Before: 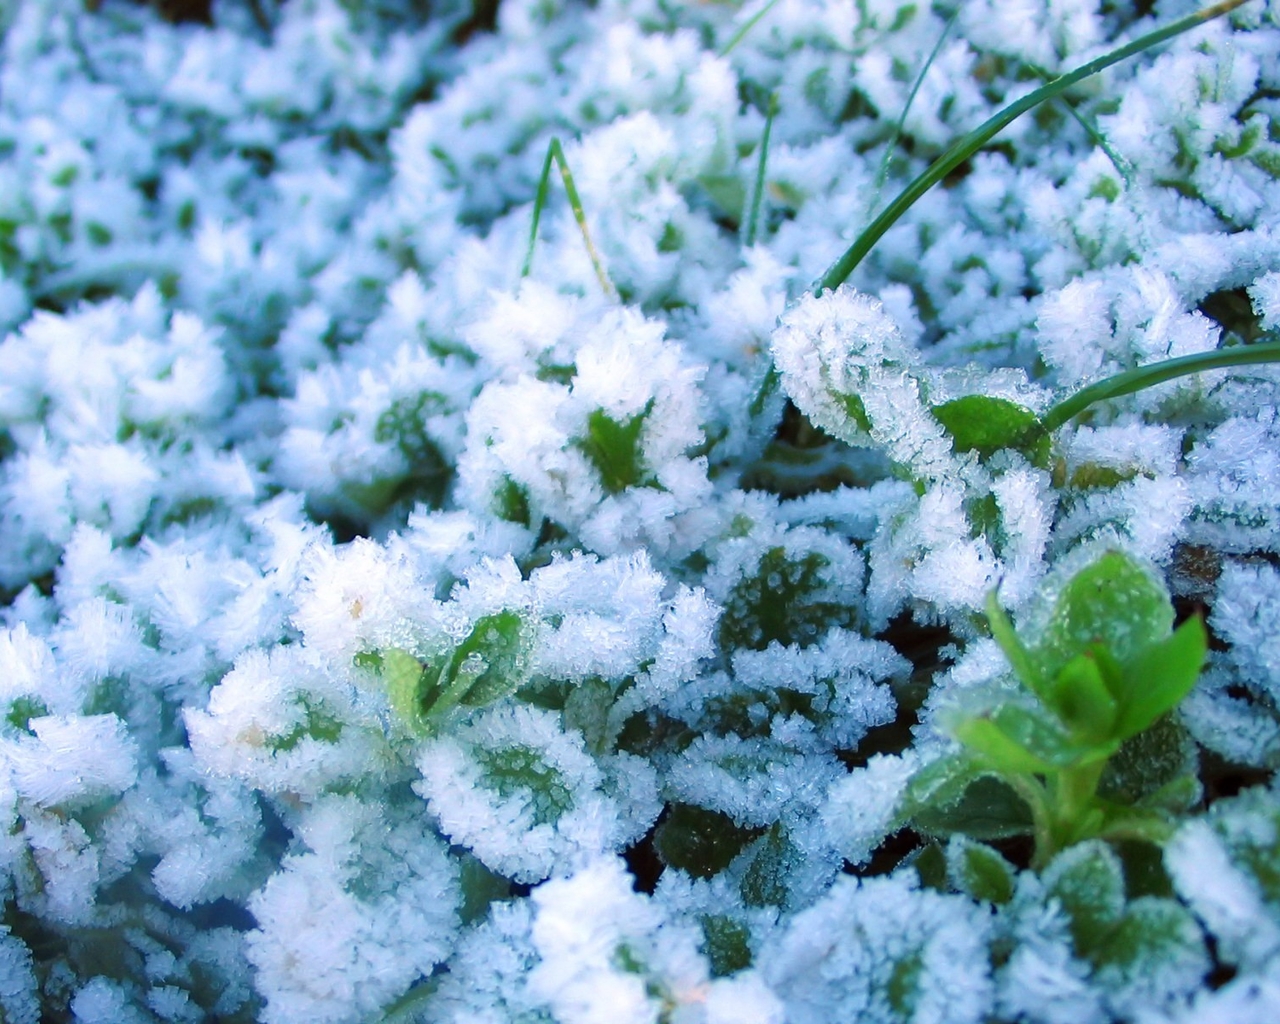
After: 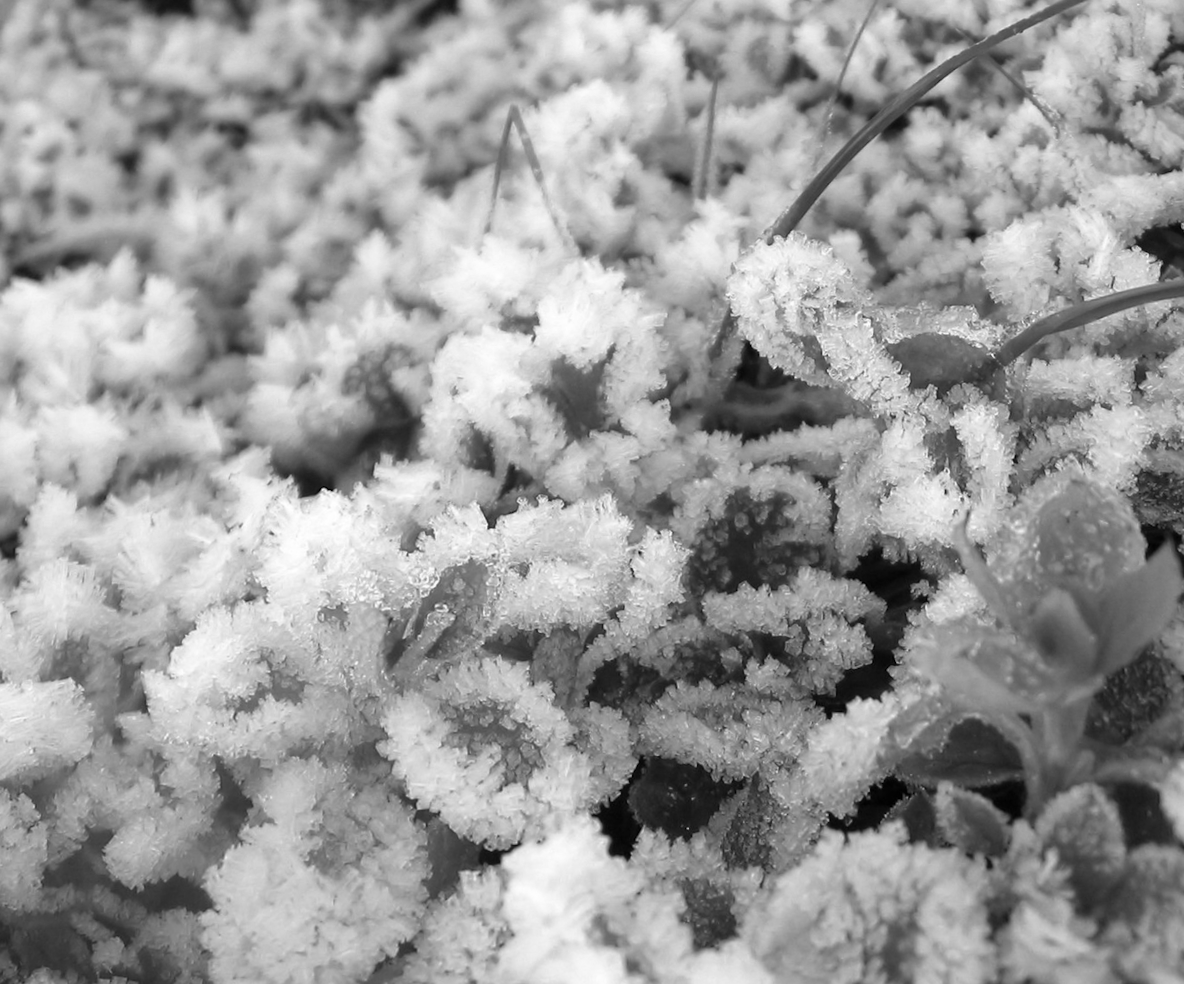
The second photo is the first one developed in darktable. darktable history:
monochrome: a 32, b 64, size 2.3, highlights 1
rotate and perspective: rotation -1.68°, lens shift (vertical) -0.146, crop left 0.049, crop right 0.912, crop top 0.032, crop bottom 0.96
